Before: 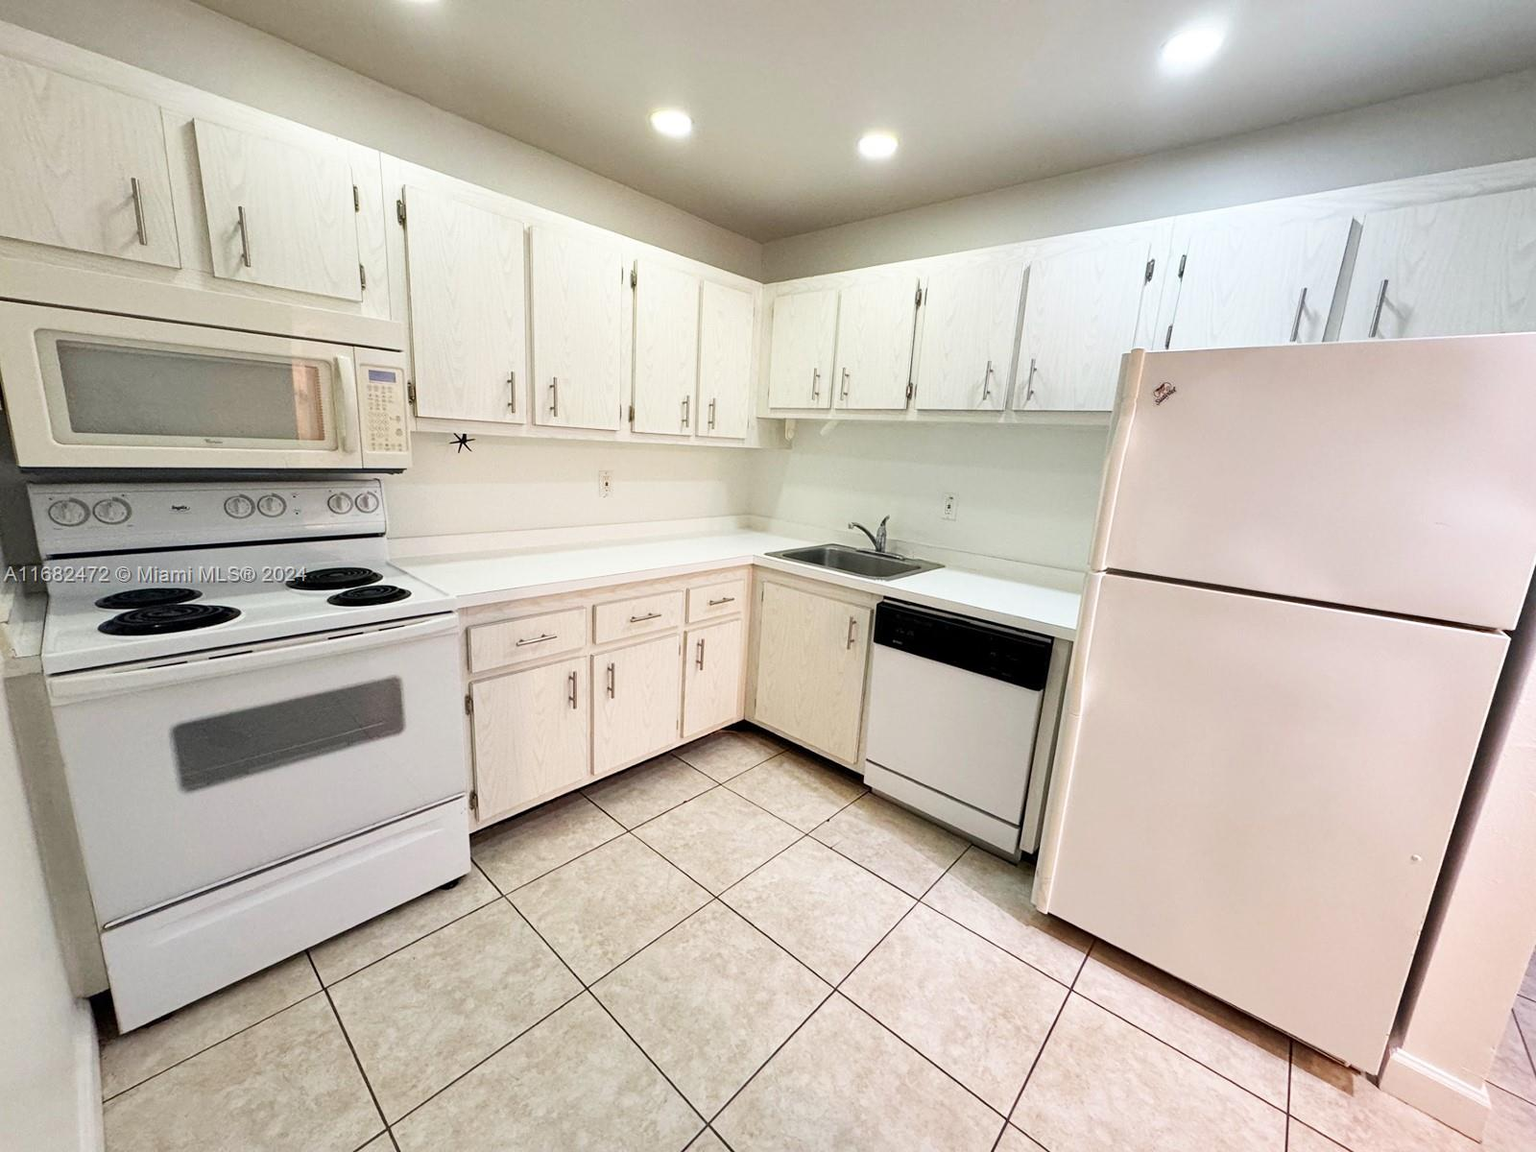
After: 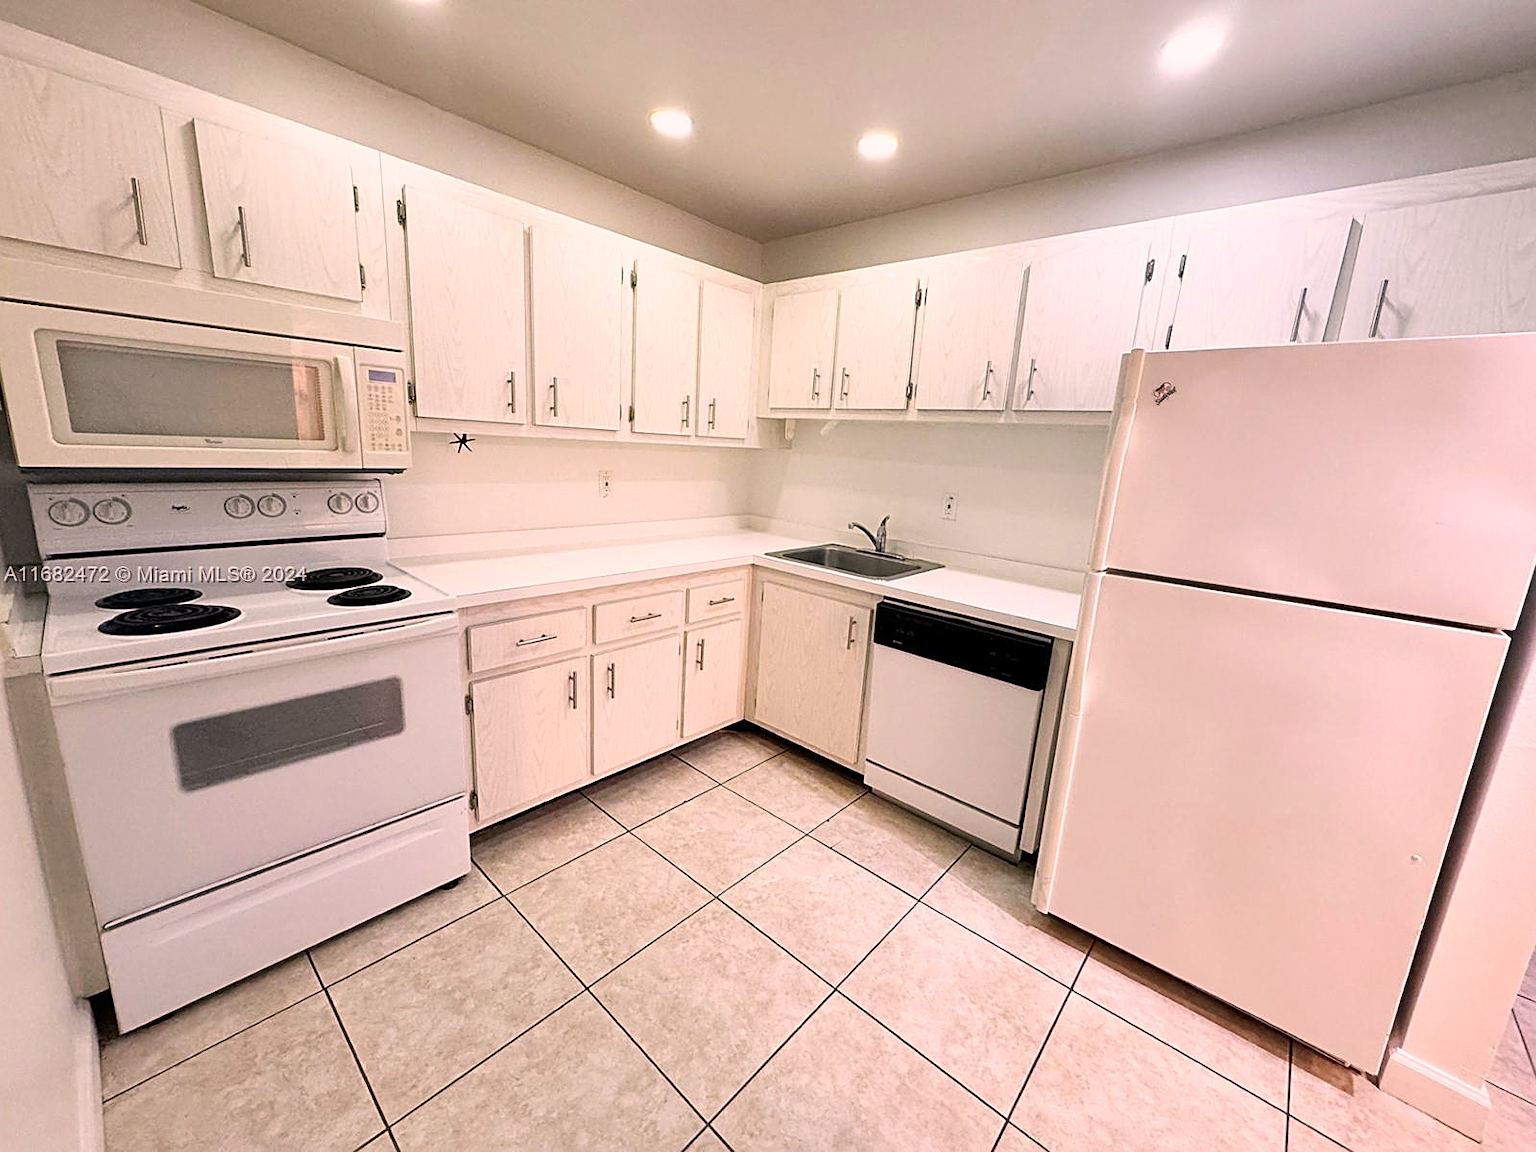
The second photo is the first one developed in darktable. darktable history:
sharpen: on, module defaults
color correction: highlights a* 12.23, highlights b* 5.41
